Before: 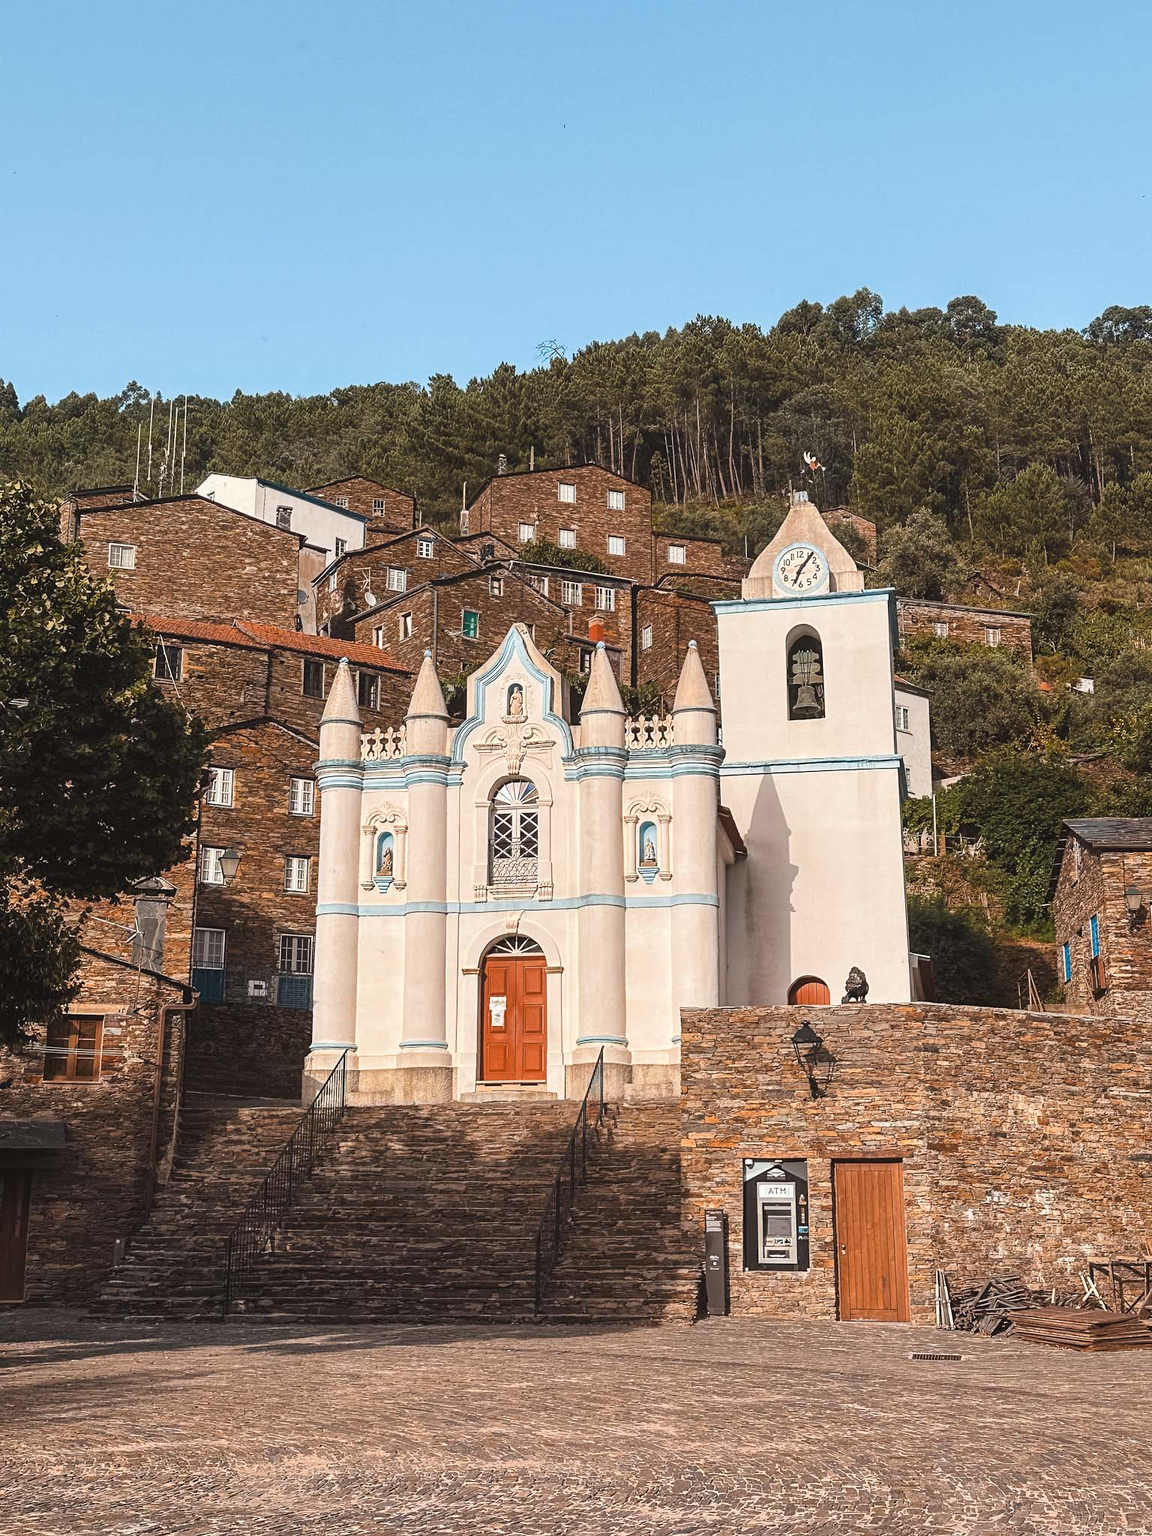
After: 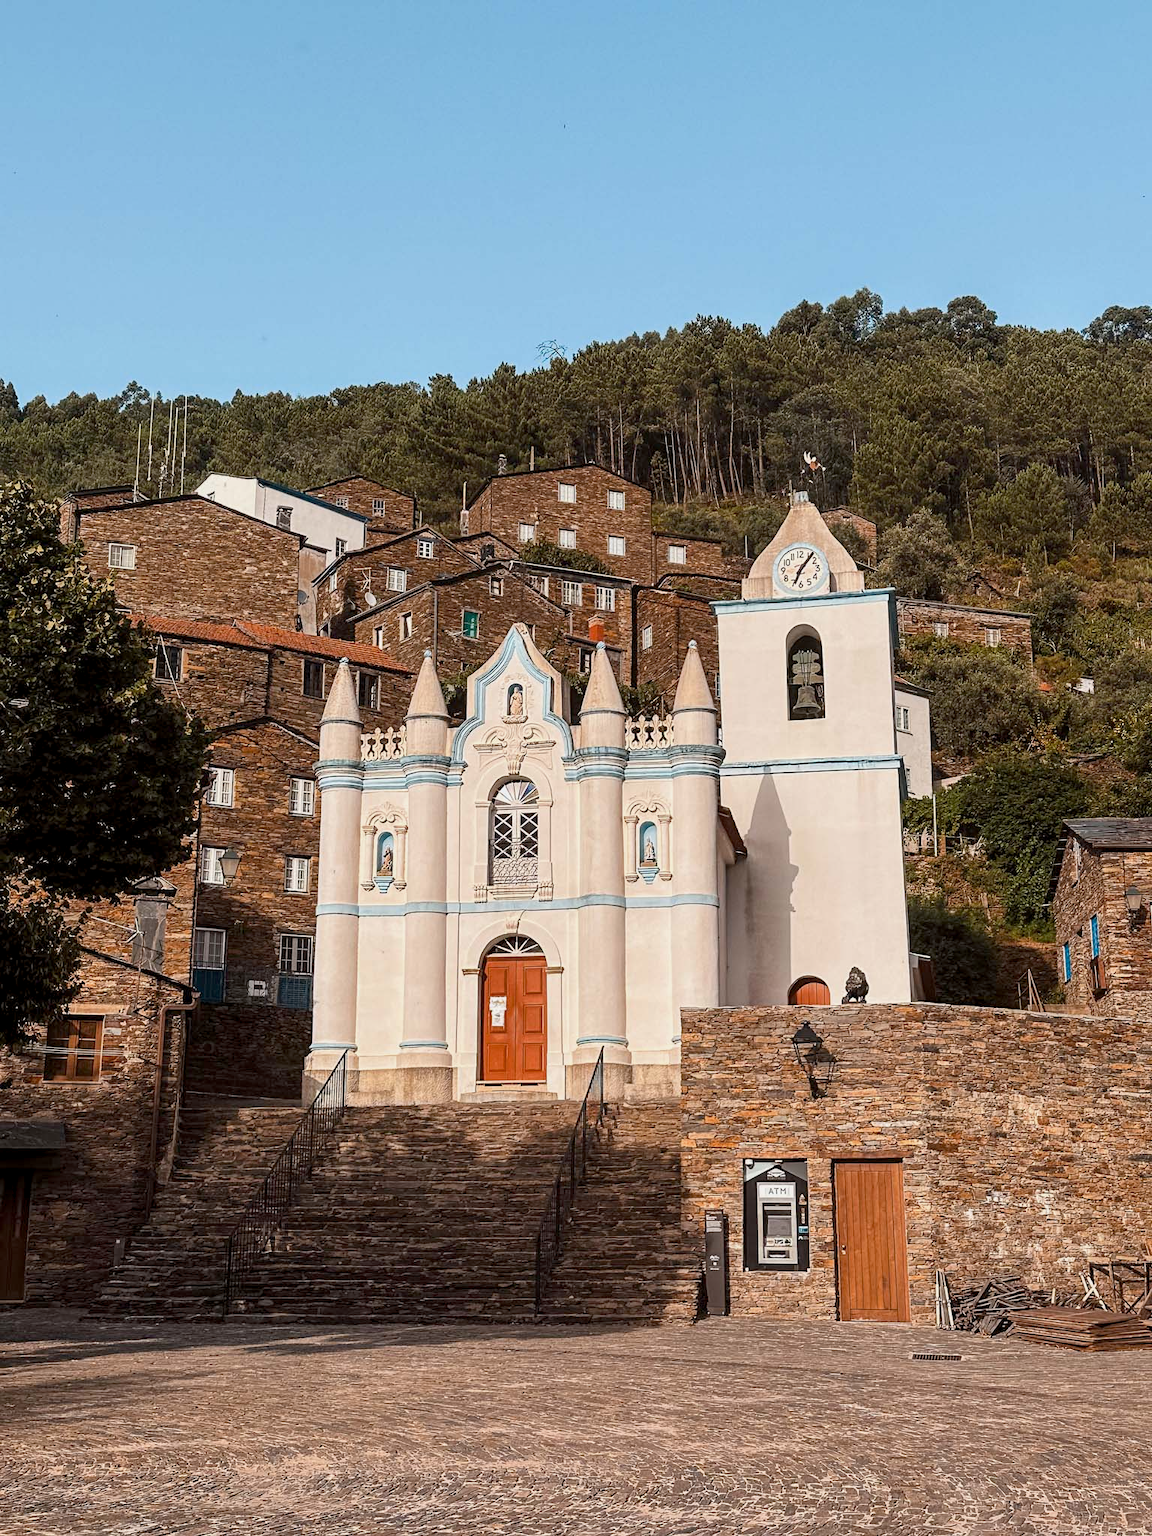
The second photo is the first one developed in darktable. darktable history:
levels: levels [0, 0.498, 1]
exposure: black level correction 0.009, exposure -0.159 EV, compensate highlight preservation false
